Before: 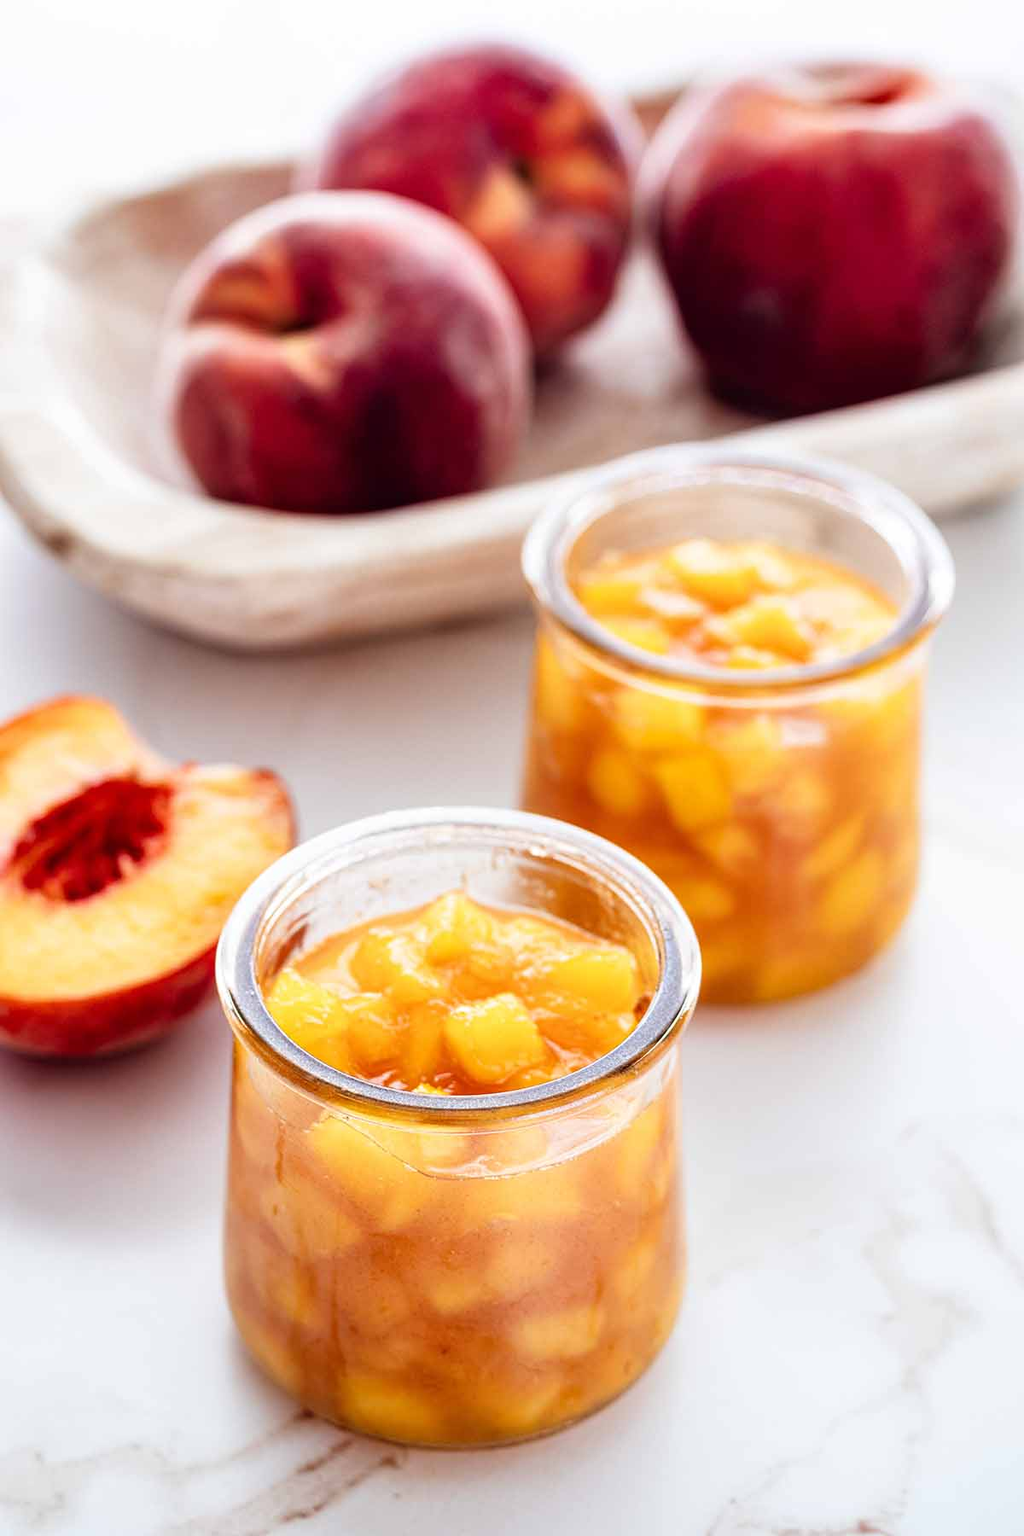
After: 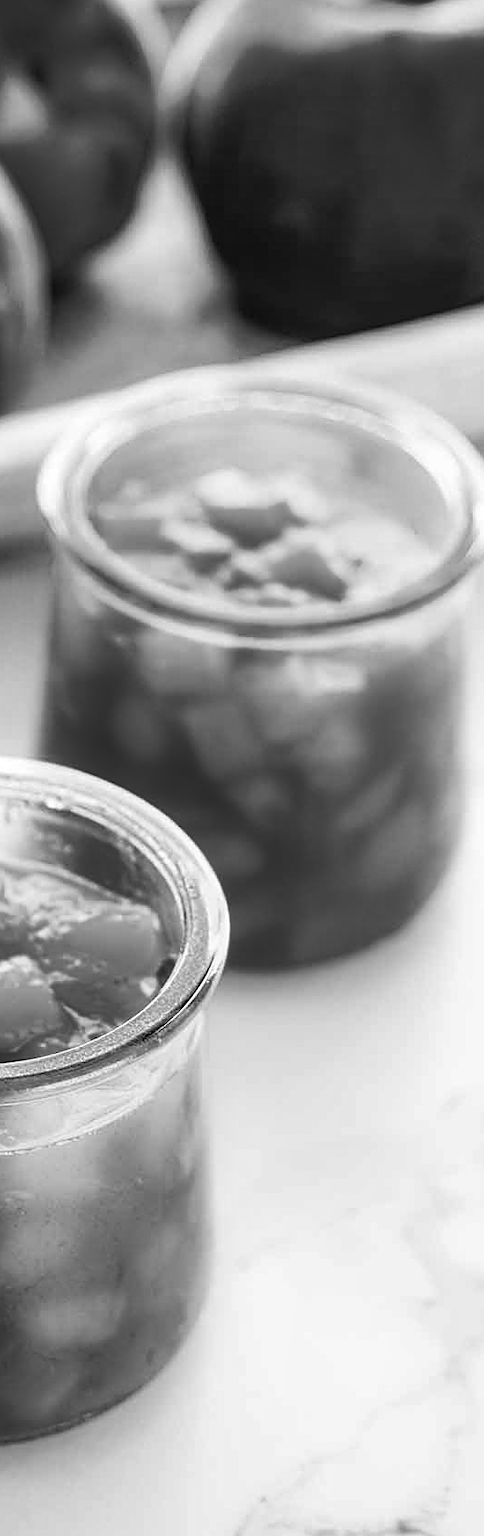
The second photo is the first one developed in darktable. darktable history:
sharpen: on, module defaults
crop: left 47.628%, top 6.643%, right 7.874%
tone curve: curves: ch0 [(0, 0) (0.003, 0.003) (0.011, 0.011) (0.025, 0.024) (0.044, 0.043) (0.069, 0.068) (0.1, 0.097) (0.136, 0.133) (0.177, 0.173) (0.224, 0.219) (0.277, 0.271) (0.335, 0.327) (0.399, 0.39) (0.468, 0.457) (0.543, 0.582) (0.623, 0.655) (0.709, 0.734) (0.801, 0.817) (0.898, 0.906) (1, 1)], preserve colors none
monochrome: a -11.7, b 1.62, size 0.5, highlights 0.38
local contrast: on, module defaults
